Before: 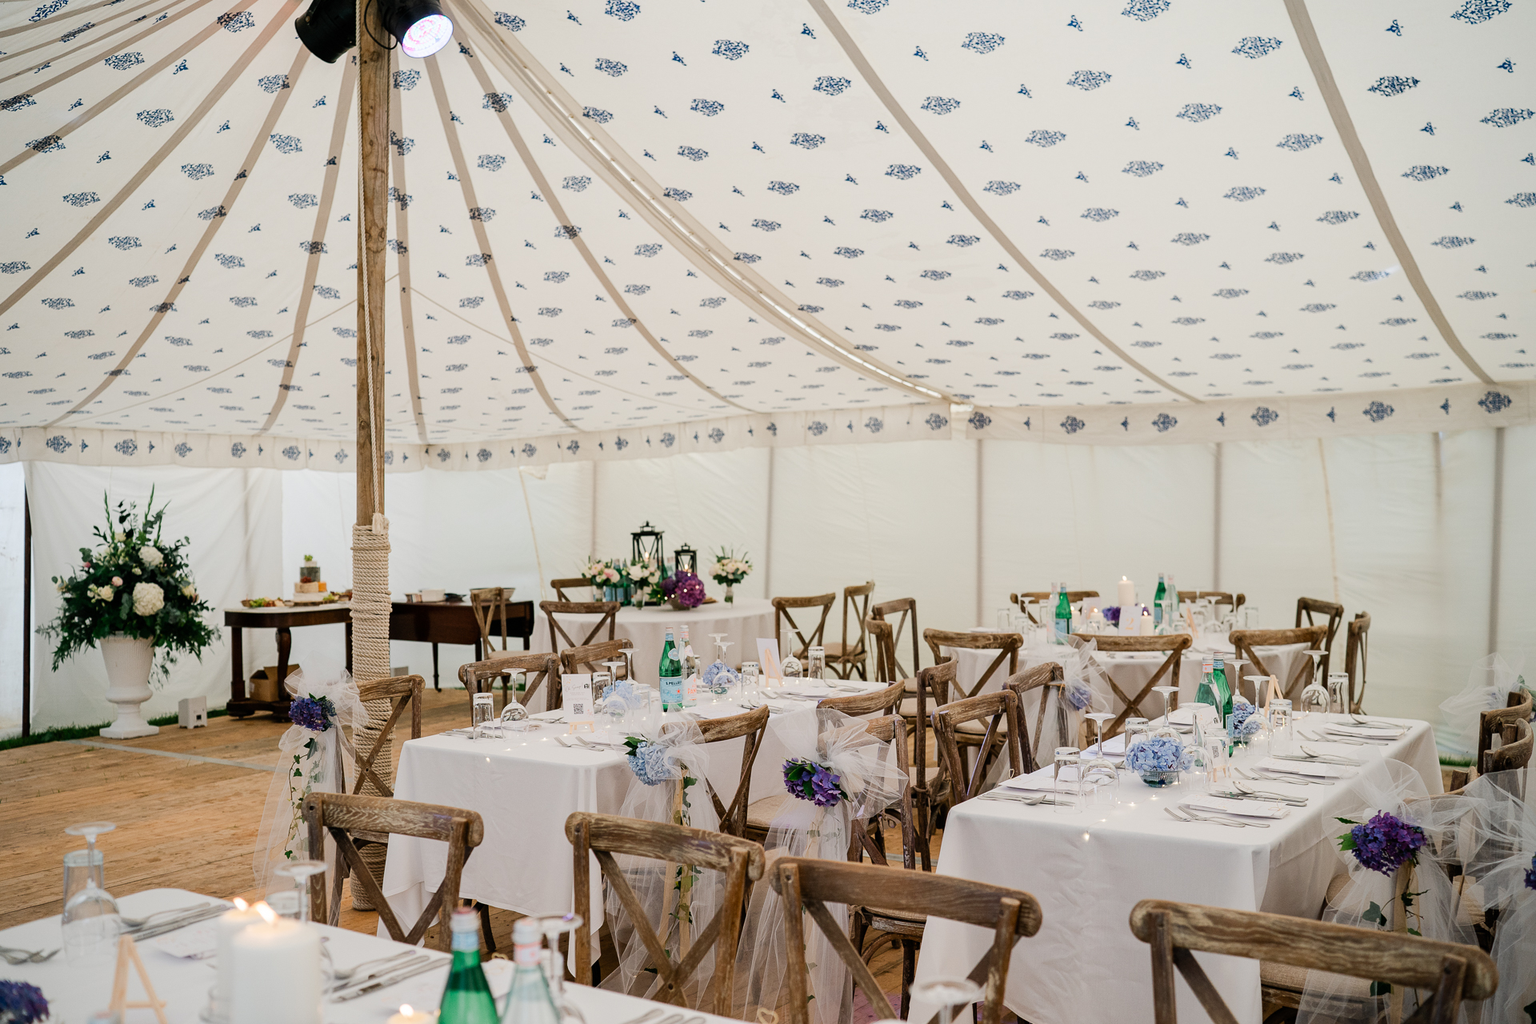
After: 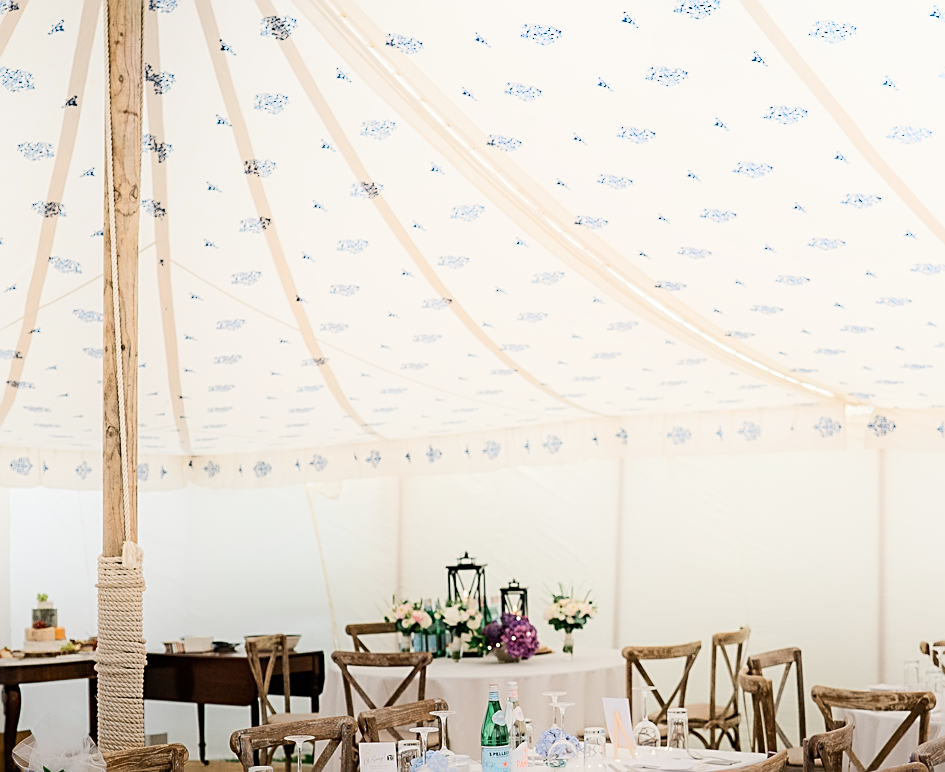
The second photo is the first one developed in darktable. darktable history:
crop: left 17.903%, top 7.866%, right 32.873%, bottom 31.799%
sharpen: on, module defaults
shadows and highlights: shadows -54.2, highlights 84.37, soften with gaussian
